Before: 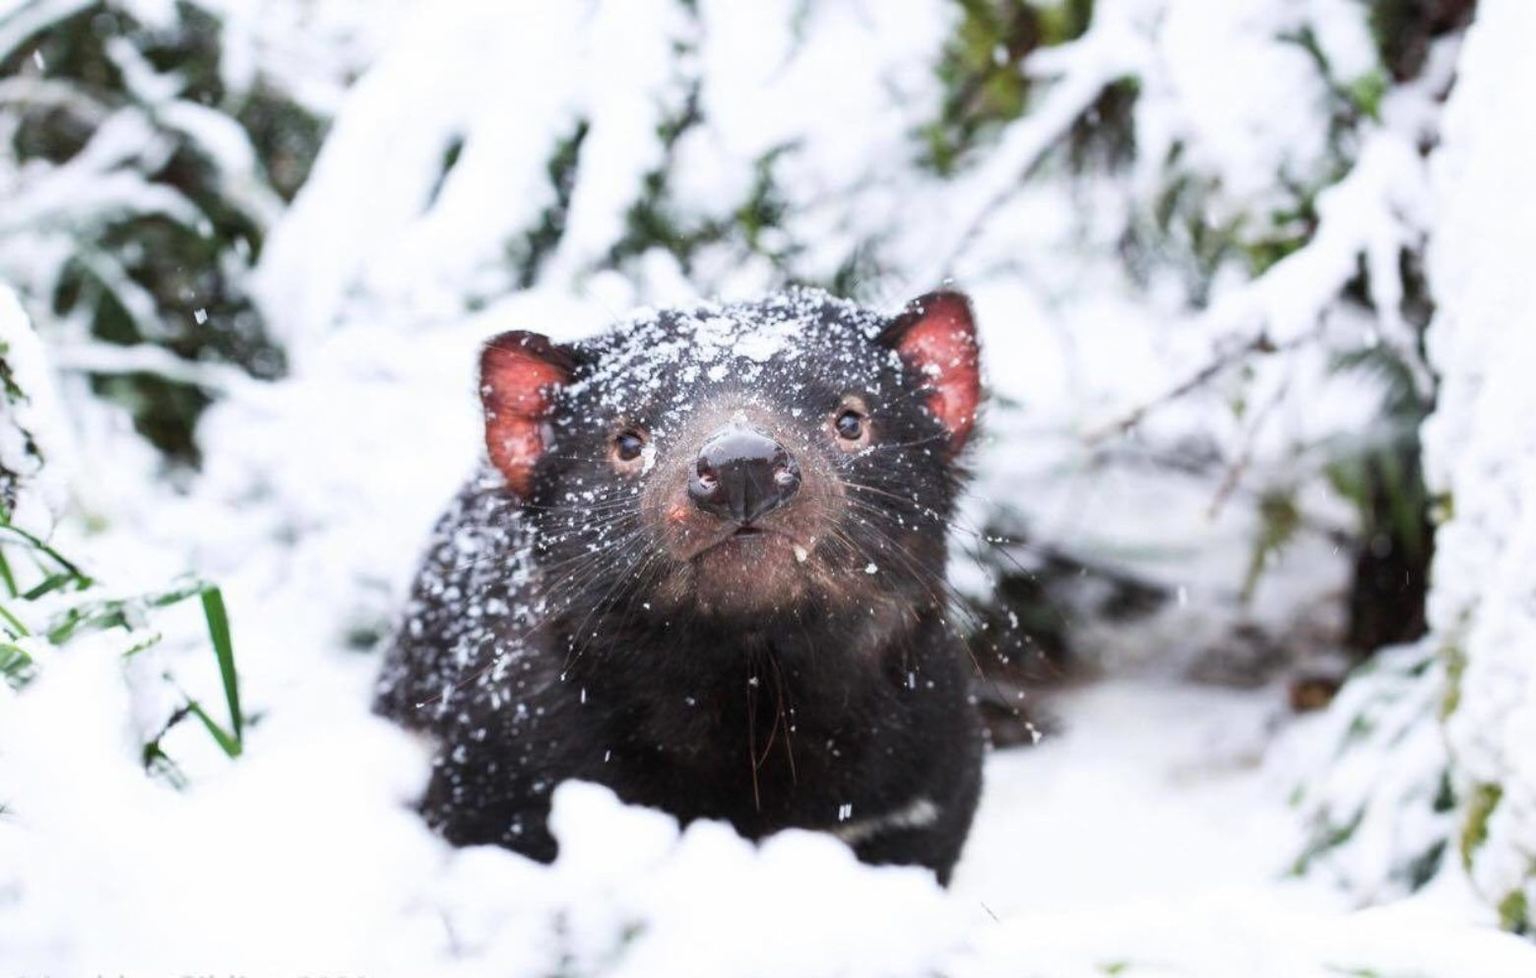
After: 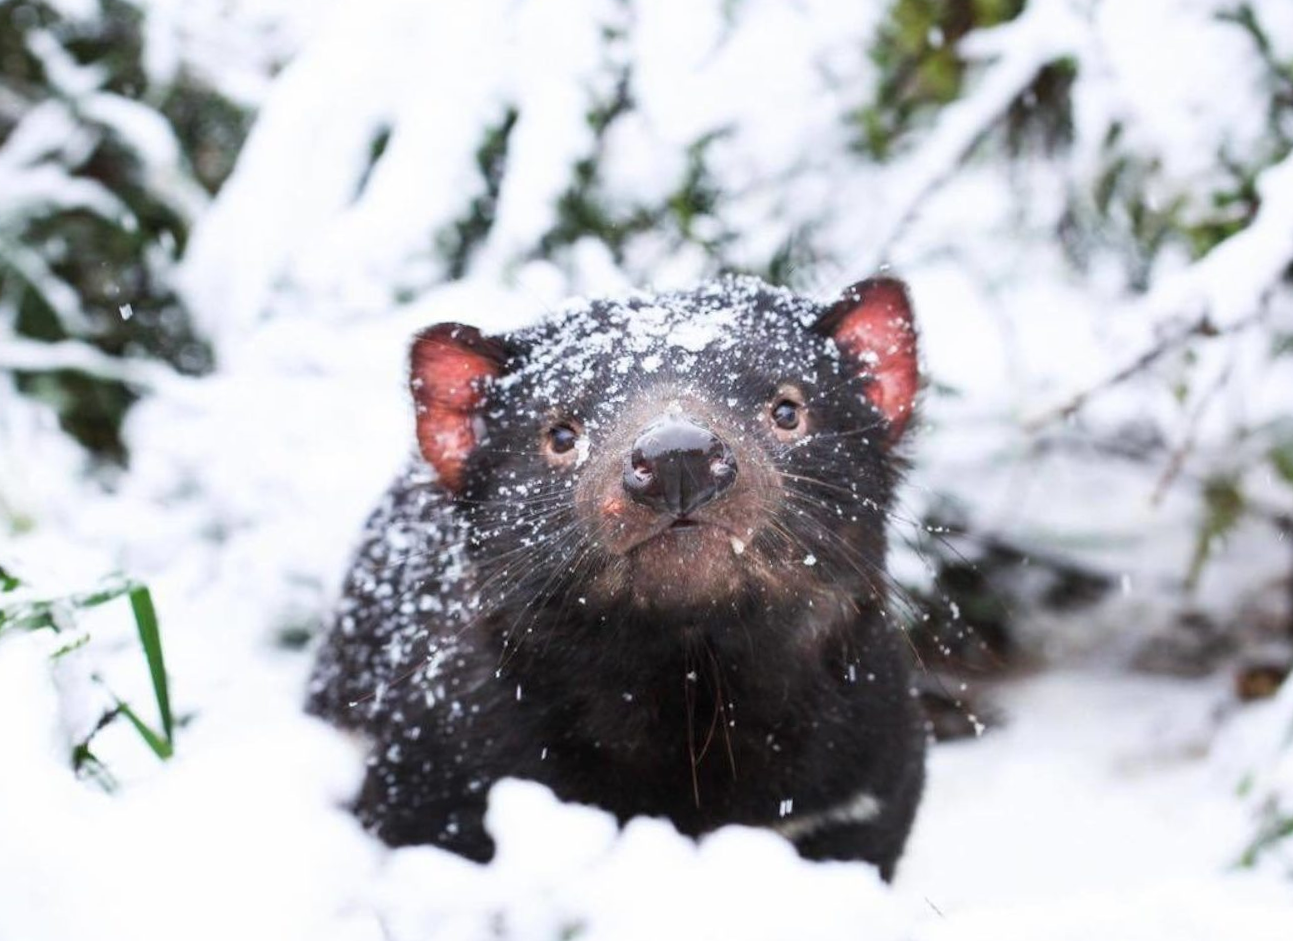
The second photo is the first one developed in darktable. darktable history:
crop and rotate: angle 0.655°, left 4.124%, top 0.802%, right 11.504%, bottom 2.707%
